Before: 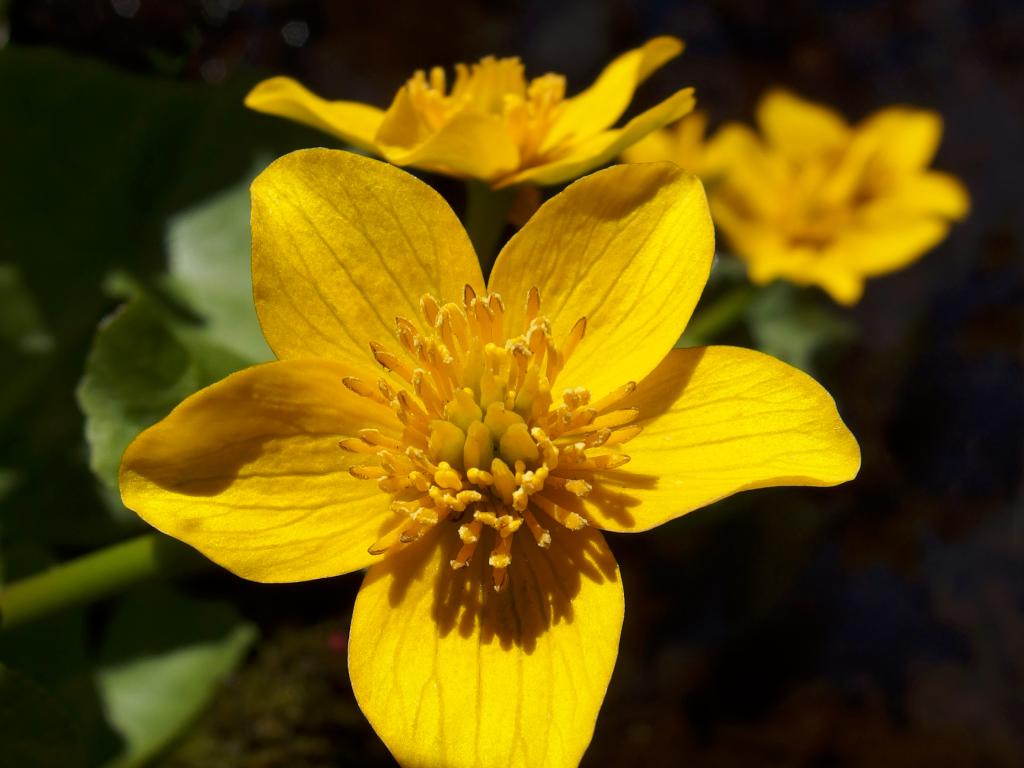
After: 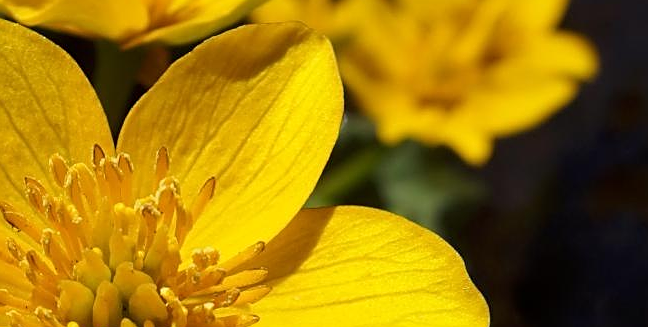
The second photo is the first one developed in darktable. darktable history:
sharpen: on, module defaults
crop: left 36.271%, top 18.341%, right 0.443%, bottom 38.98%
